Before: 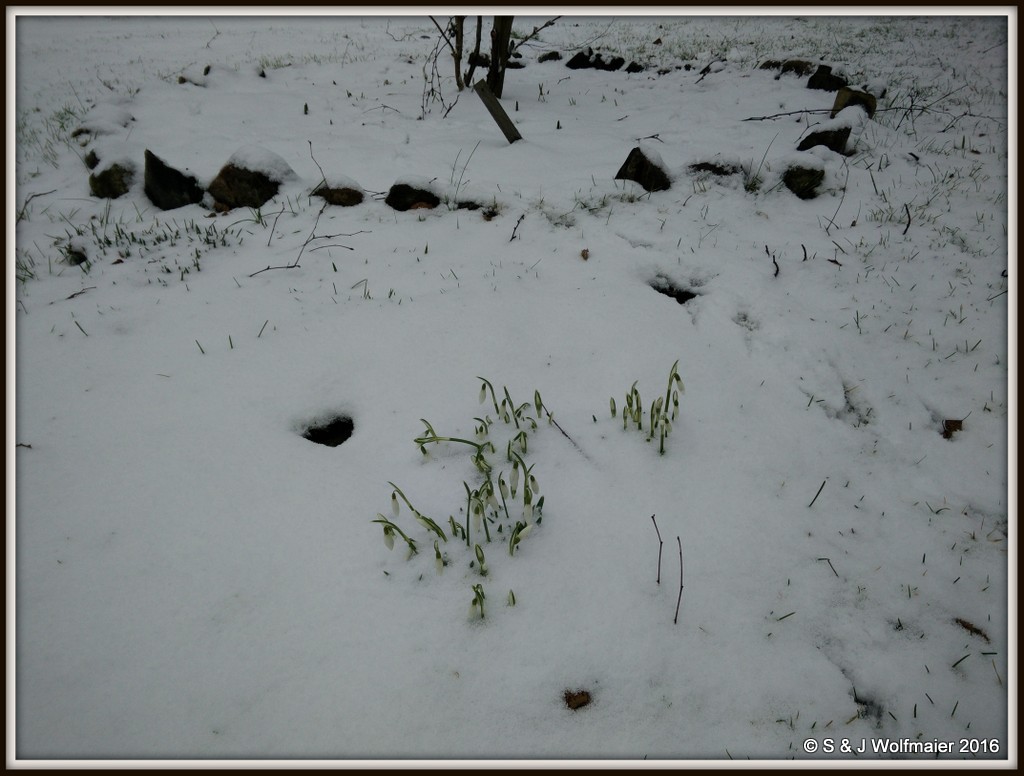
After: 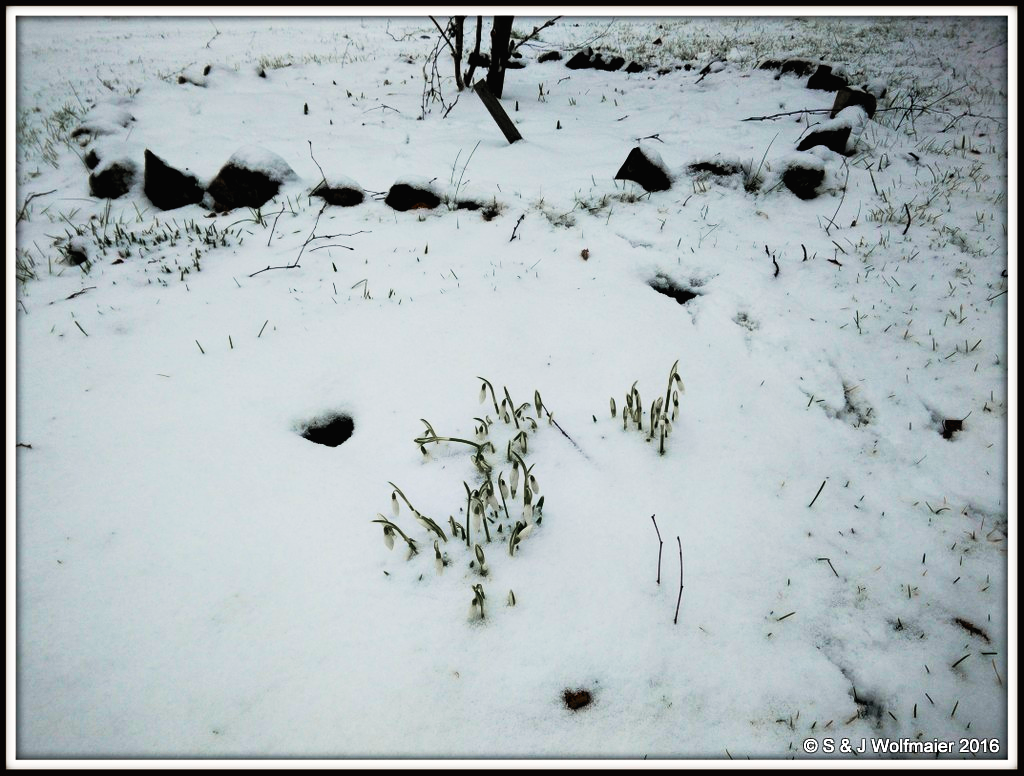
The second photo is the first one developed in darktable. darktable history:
shadows and highlights: shadows -1.86, highlights 40.17
contrast brightness saturation: contrast 0.033, brightness 0.065, saturation 0.133
tone curve: curves: ch0 [(0, 0.013) (0.074, 0.044) (0.251, 0.234) (0.472, 0.511) (0.63, 0.752) (0.746, 0.866) (0.899, 0.956) (1, 1)]; ch1 [(0, 0) (0.08, 0.08) (0.347, 0.394) (0.455, 0.441) (0.5, 0.5) (0.517, 0.53) (0.563, 0.611) (0.617, 0.682) (0.756, 0.788) (0.92, 0.92) (1, 1)]; ch2 [(0, 0) (0.096, 0.056) (0.304, 0.204) (0.5, 0.5) (0.539, 0.575) (0.597, 0.644) (0.92, 0.92) (1, 1)], preserve colors none
color zones: curves: ch1 [(0, 0.708) (0.088, 0.648) (0.245, 0.187) (0.429, 0.326) (0.571, 0.498) (0.714, 0.5) (0.857, 0.5) (1, 0.708)]
color balance rgb: global offset › luminance -0.511%, perceptual saturation grading › global saturation 29.558%, perceptual brilliance grading › global brilliance 2.361%, perceptual brilliance grading › highlights 7.776%, perceptual brilliance grading › shadows -4.254%
